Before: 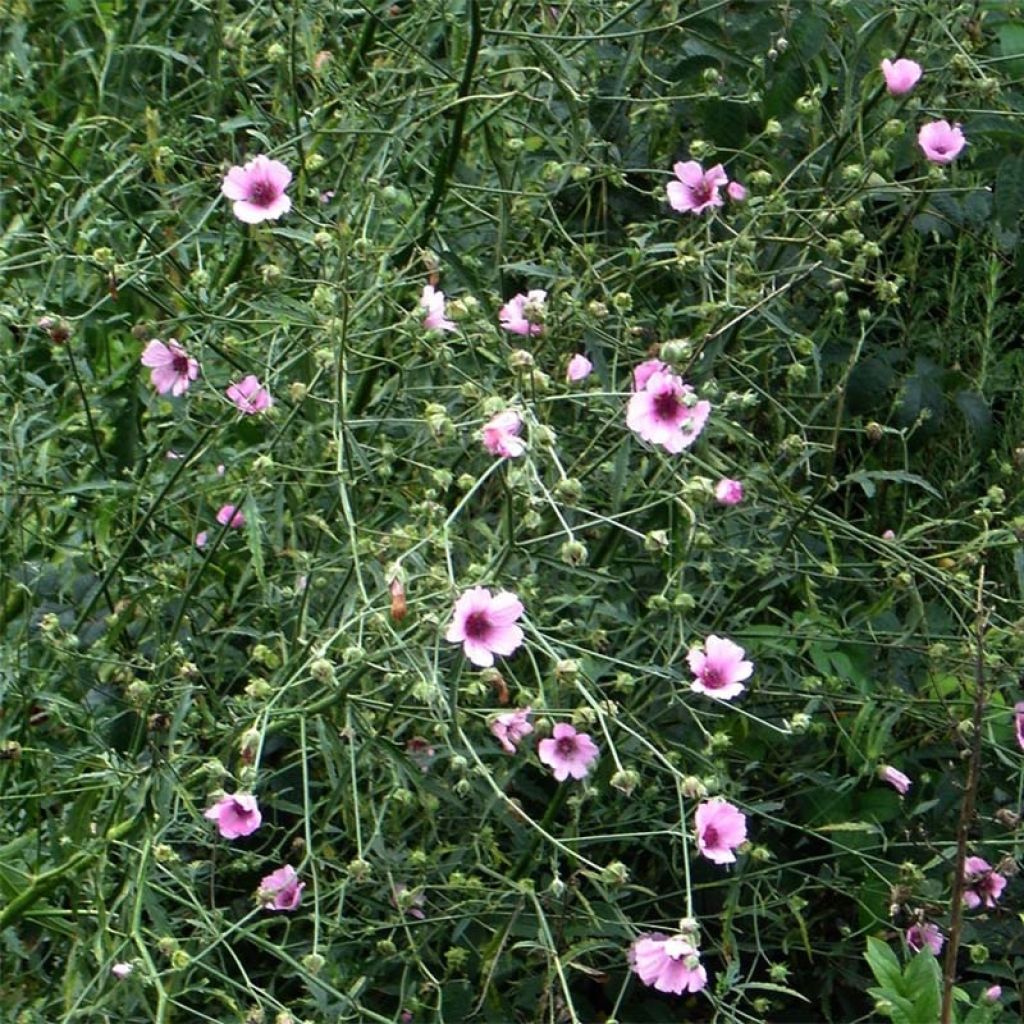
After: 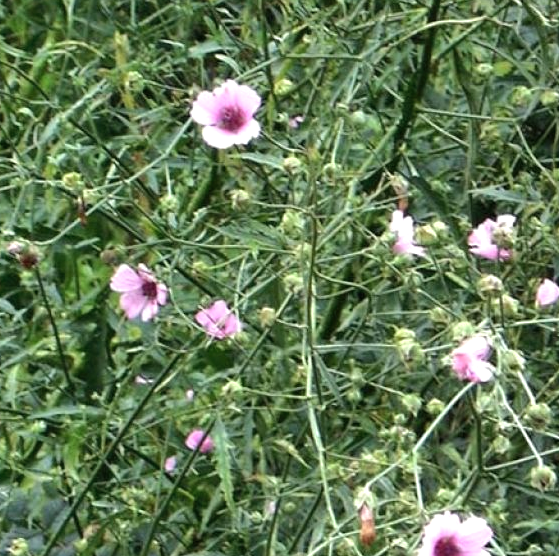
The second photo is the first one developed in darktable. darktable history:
shadows and highlights: radius 111.26, shadows 51.09, white point adjustment 9.09, highlights -2.69, soften with gaussian
crop and rotate: left 3.058%, top 7.419%, right 42.341%, bottom 38.221%
